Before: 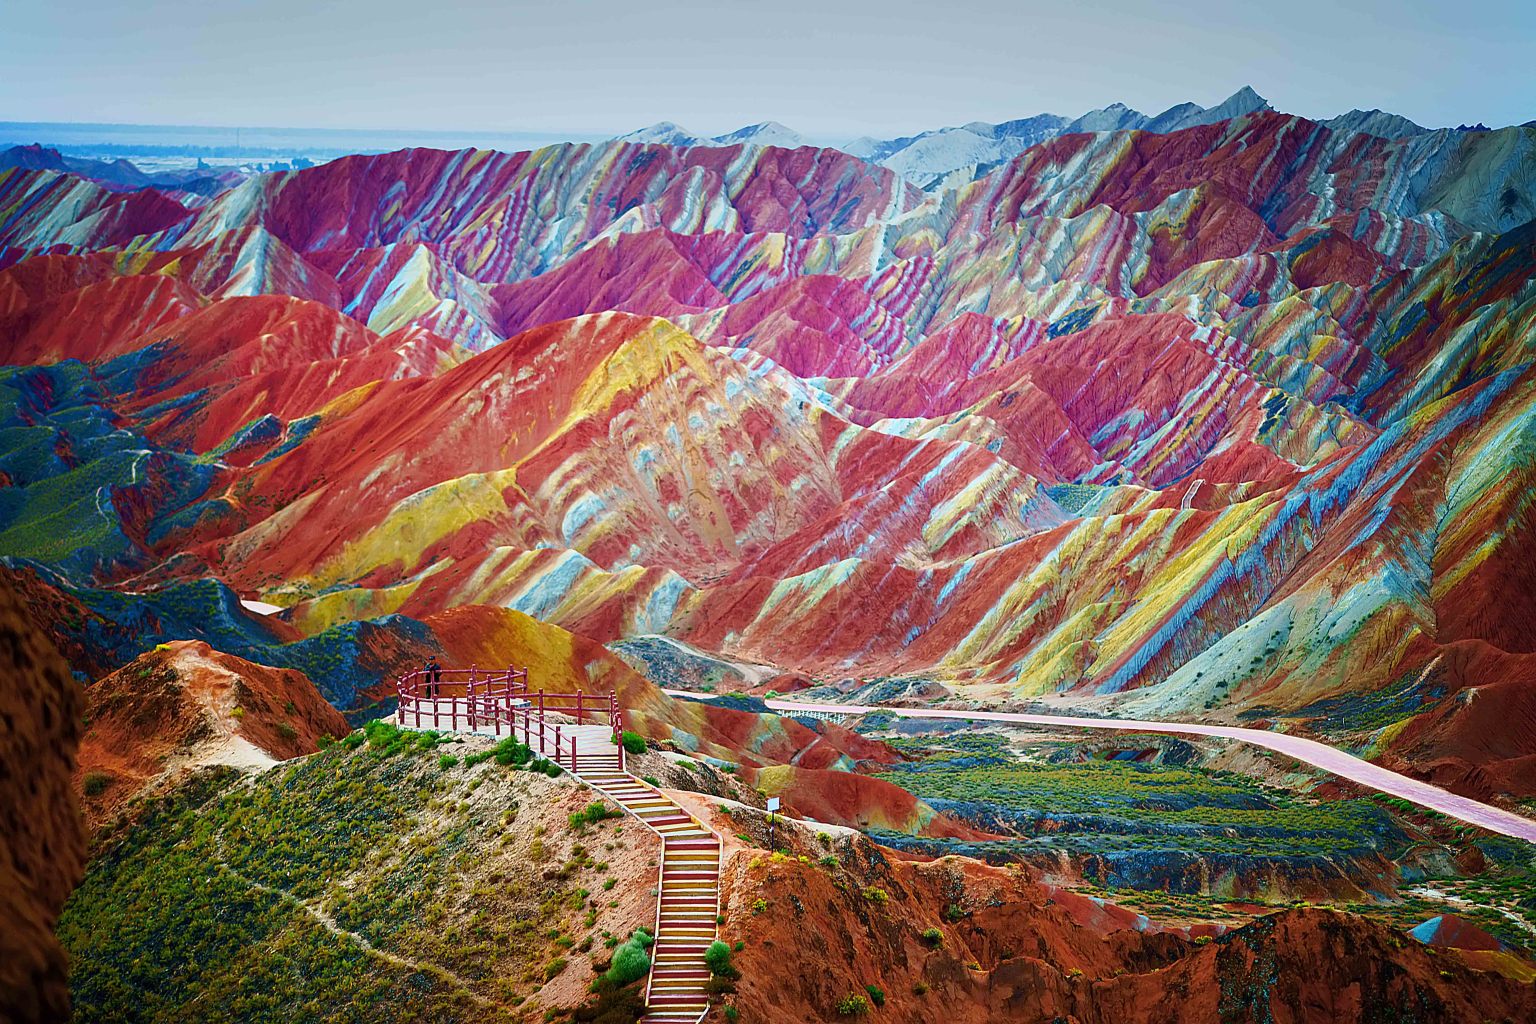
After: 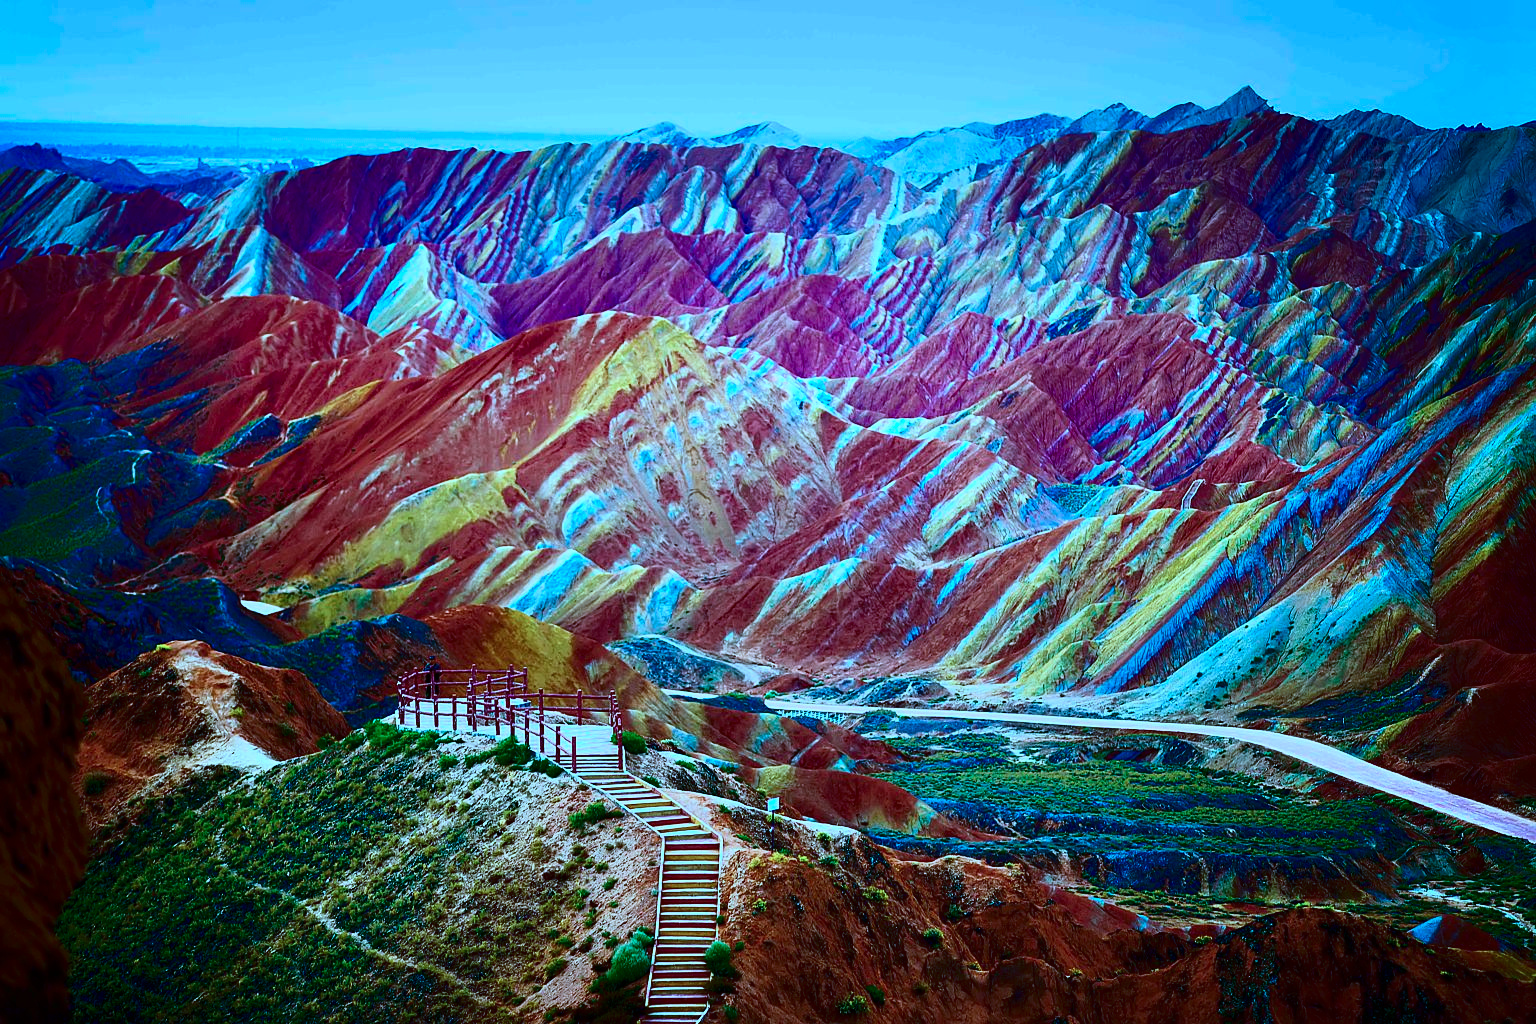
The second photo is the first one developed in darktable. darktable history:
color calibration: illuminant custom, x 0.432, y 0.395, temperature 3098 K
contrast brightness saturation: contrast 0.22, brightness -0.19, saturation 0.24
color correction: saturation 0.85
